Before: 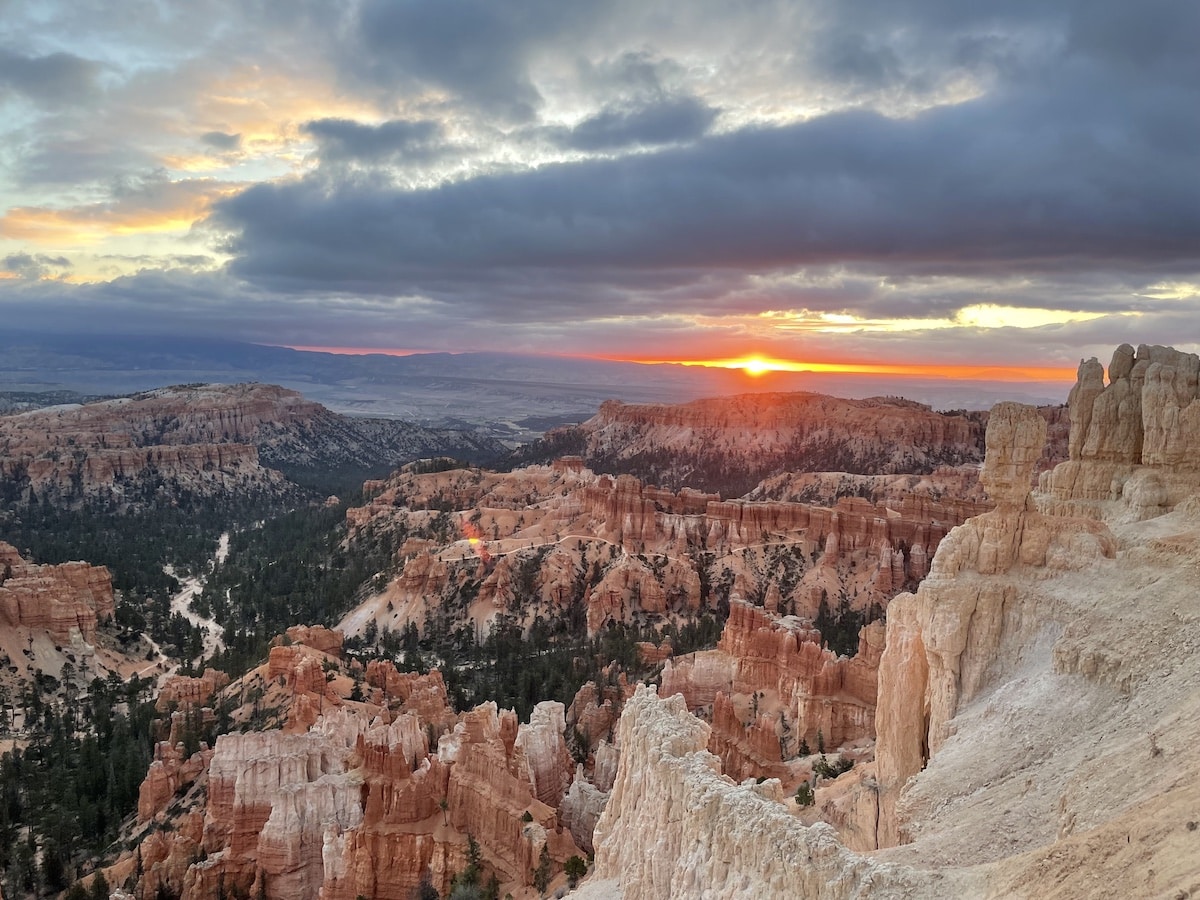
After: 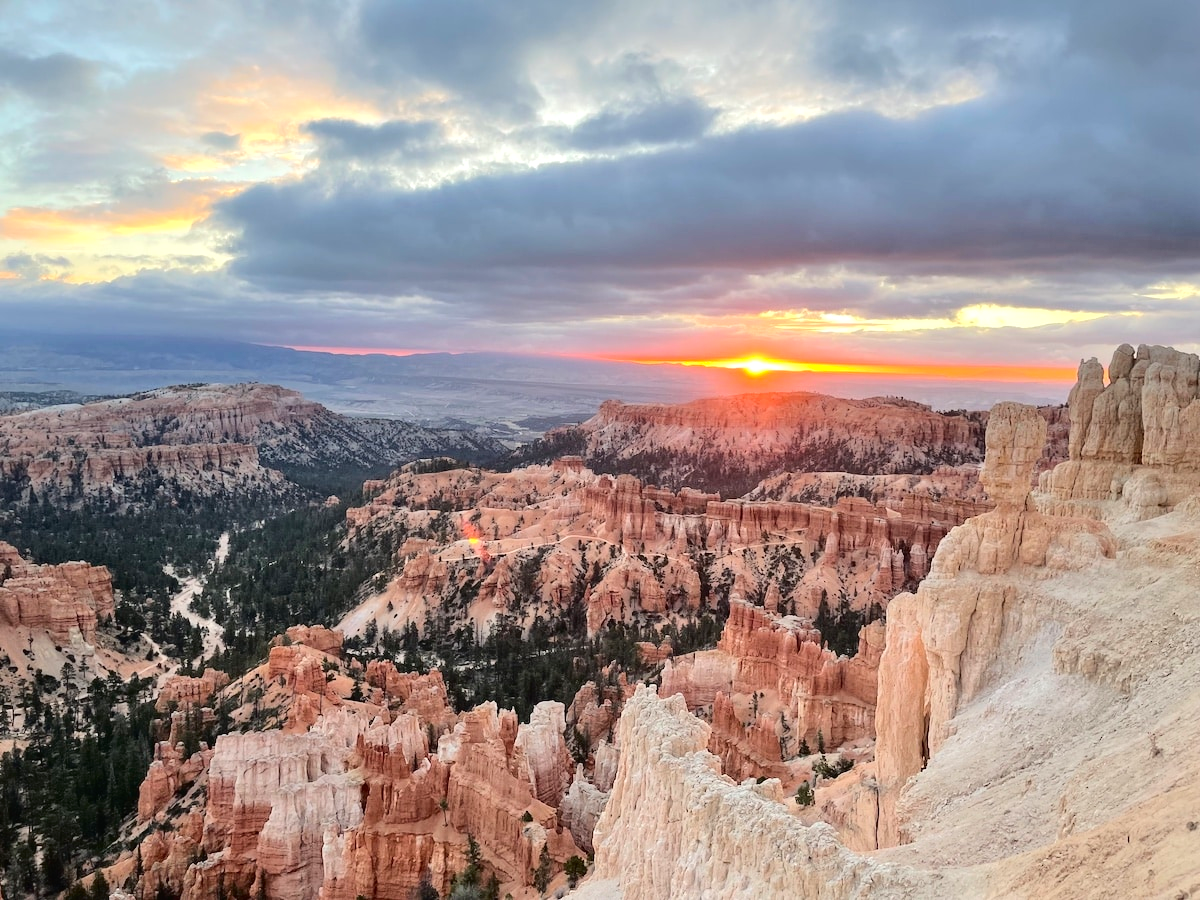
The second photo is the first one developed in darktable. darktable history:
exposure: exposure 0.203 EV, compensate highlight preservation false
shadows and highlights: shadows 25.96, highlights -25.46
tone curve: curves: ch0 [(0, 0) (0.003, 0.013) (0.011, 0.016) (0.025, 0.021) (0.044, 0.029) (0.069, 0.039) (0.1, 0.056) (0.136, 0.085) (0.177, 0.14) (0.224, 0.201) (0.277, 0.28) (0.335, 0.372) (0.399, 0.475) (0.468, 0.567) (0.543, 0.643) (0.623, 0.722) (0.709, 0.801) (0.801, 0.859) (0.898, 0.927) (1, 1)], color space Lab, independent channels
